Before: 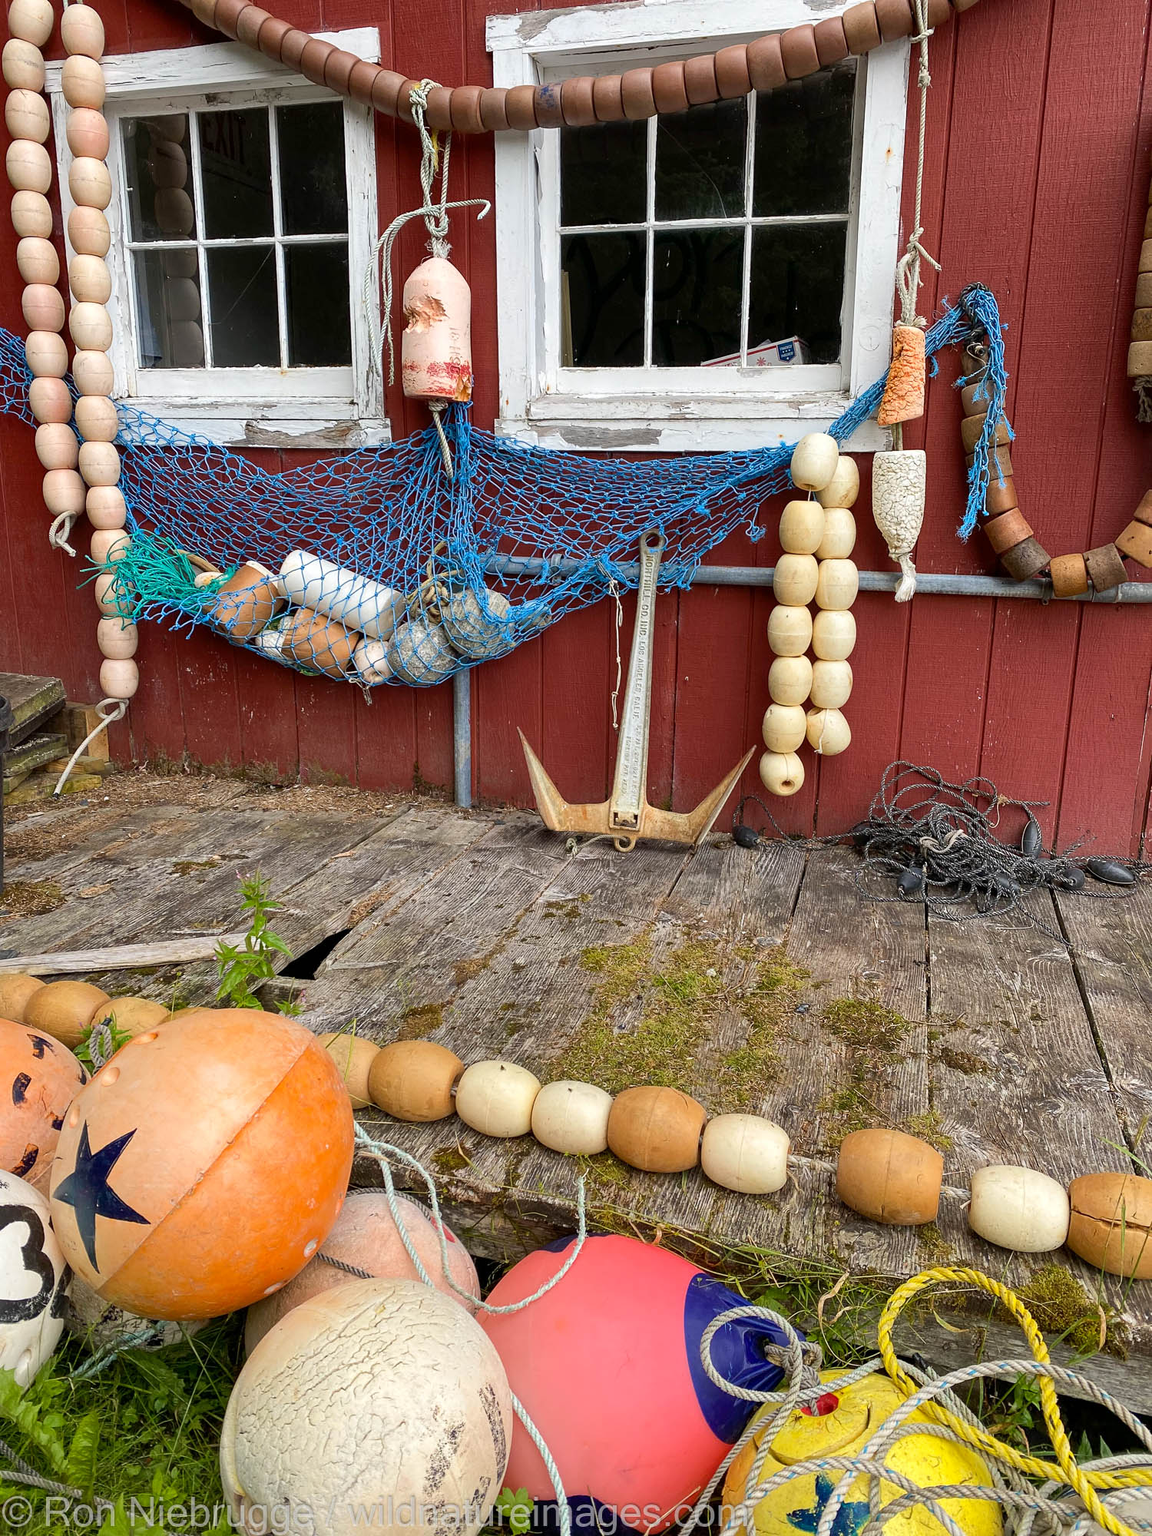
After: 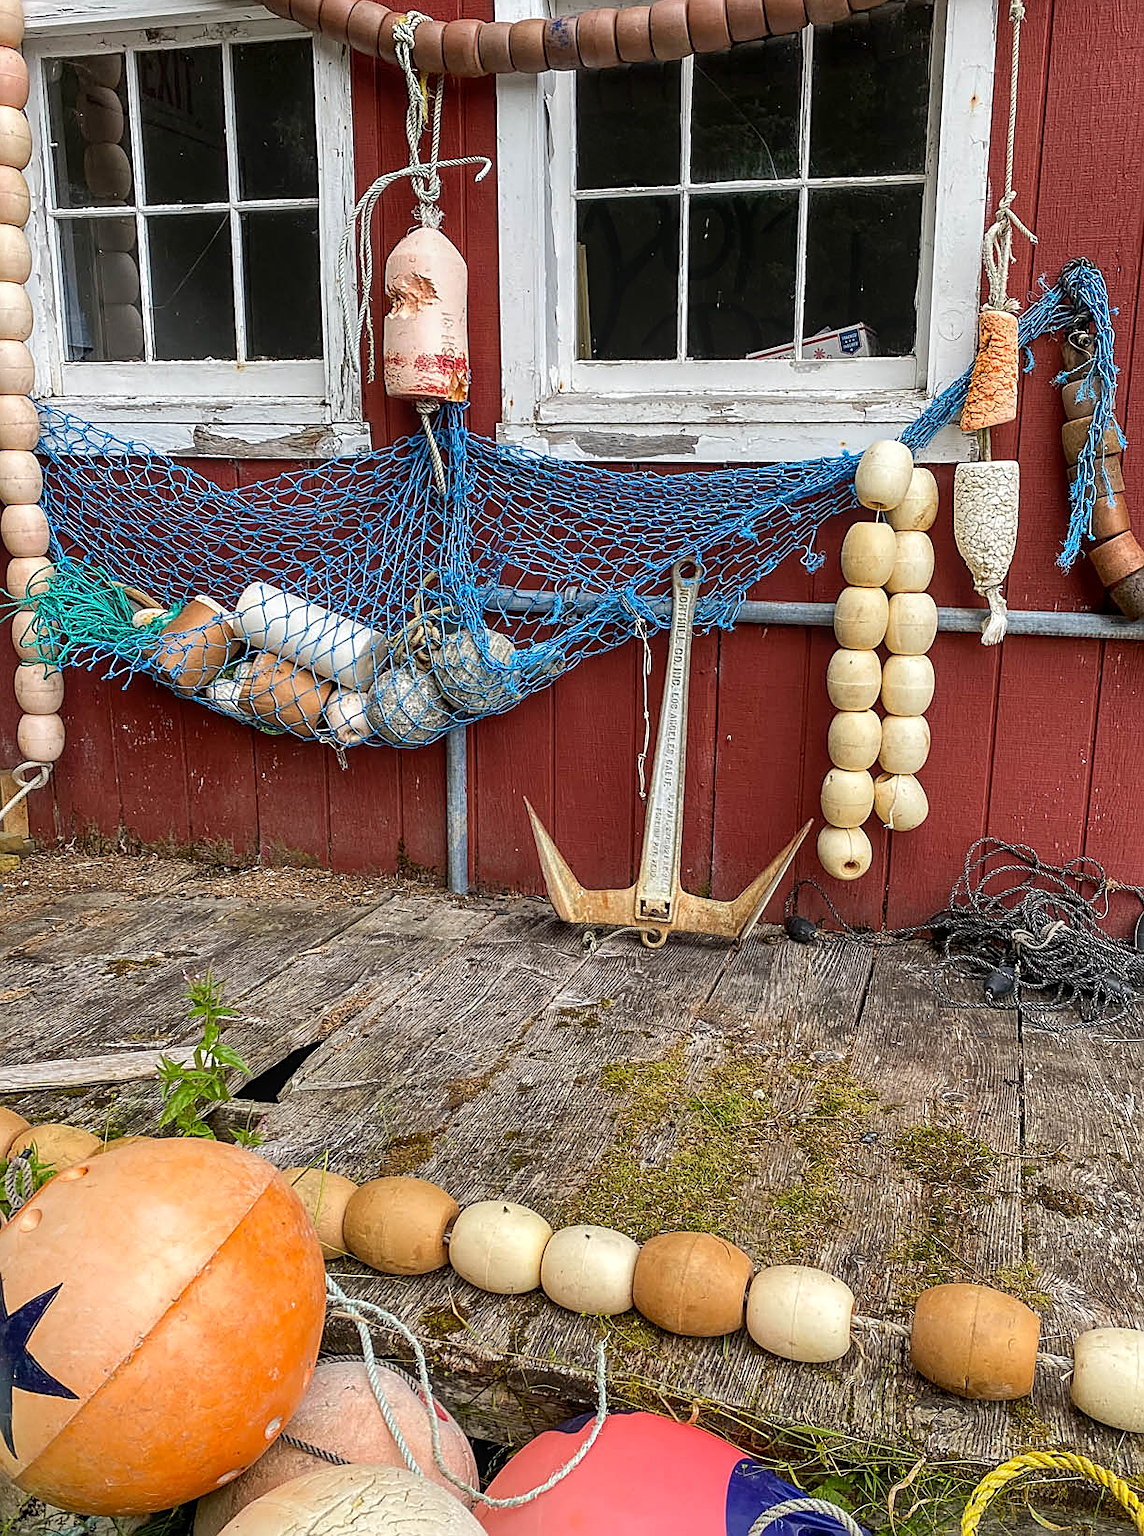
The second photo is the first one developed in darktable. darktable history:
sharpen: amount 0.568
crop and rotate: left 7.478%, top 4.574%, right 10.54%, bottom 12.92%
local contrast: on, module defaults
tone equalizer: on, module defaults
